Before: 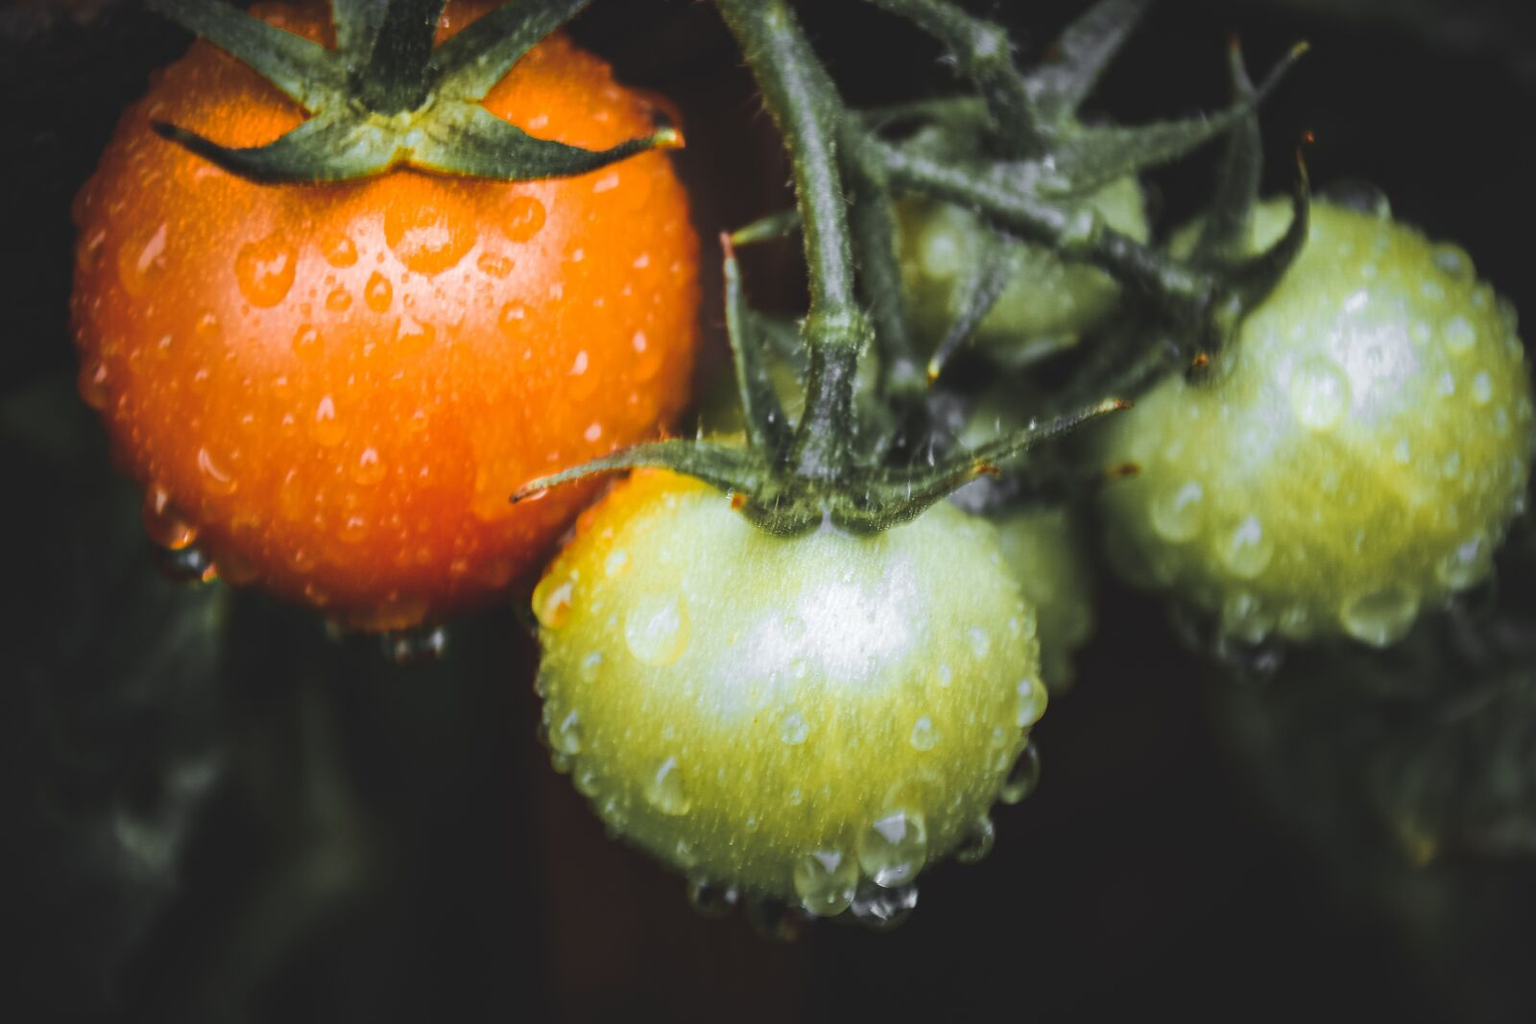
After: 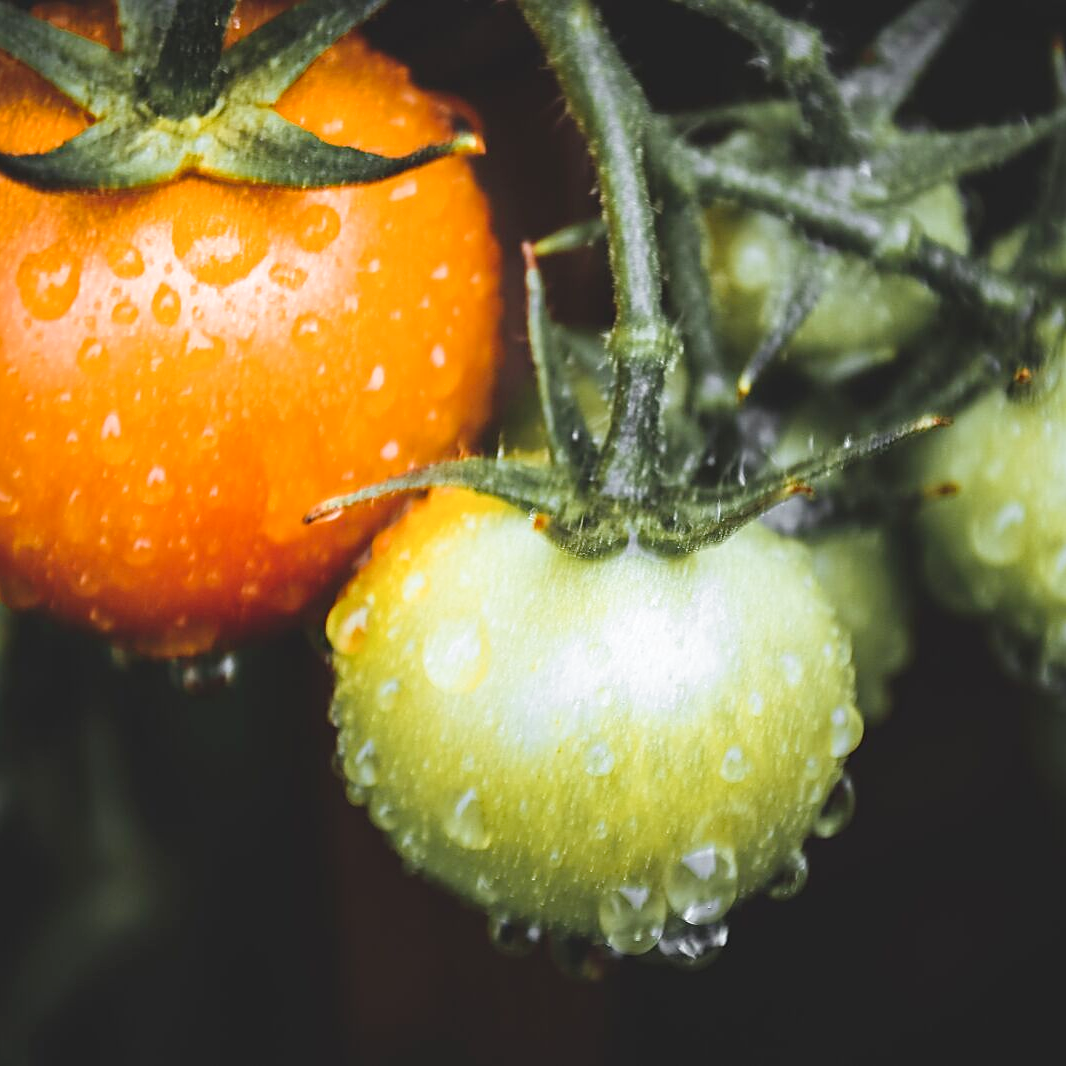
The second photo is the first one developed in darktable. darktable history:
tone curve: curves: ch0 [(0, 0) (0.003, 0.023) (0.011, 0.025) (0.025, 0.029) (0.044, 0.047) (0.069, 0.079) (0.1, 0.113) (0.136, 0.152) (0.177, 0.199) (0.224, 0.26) (0.277, 0.333) (0.335, 0.404) (0.399, 0.48) (0.468, 0.559) (0.543, 0.635) (0.623, 0.713) (0.709, 0.797) (0.801, 0.879) (0.898, 0.953) (1, 1)], preserve colors none
crop and rotate: left 14.292%, right 19.041%
sharpen: on, module defaults
